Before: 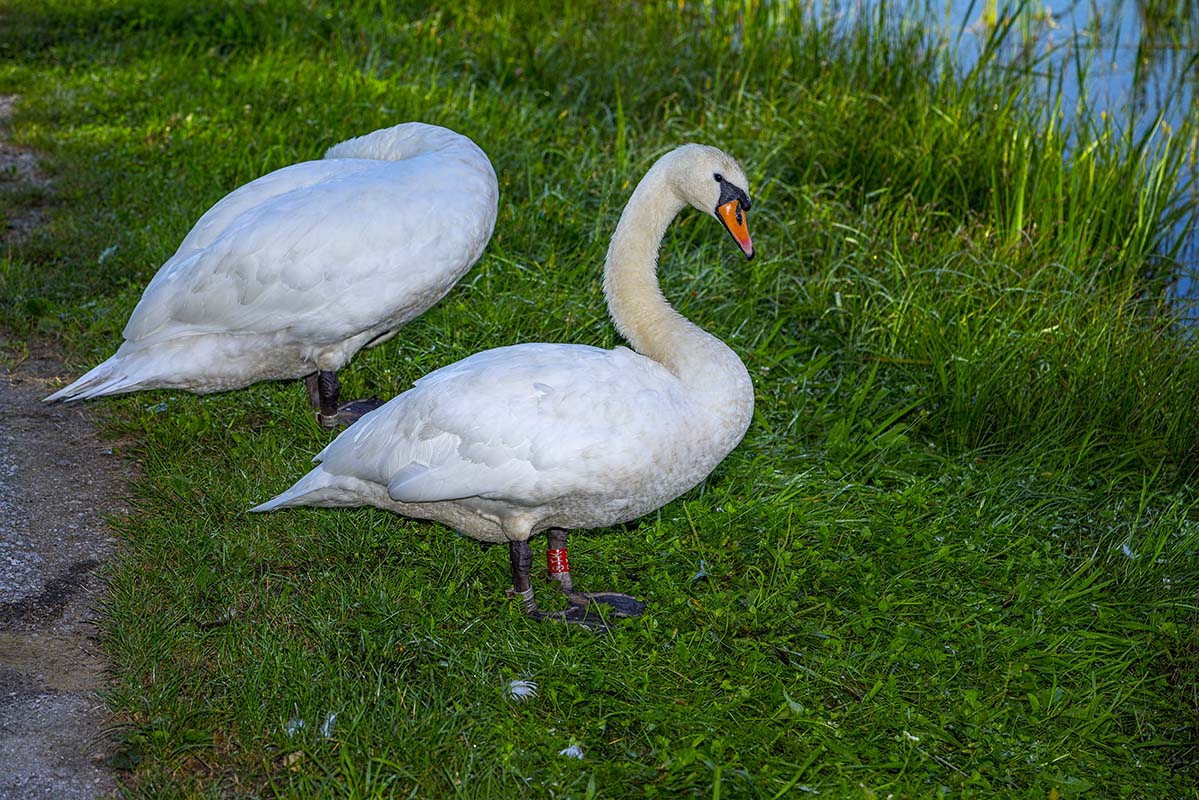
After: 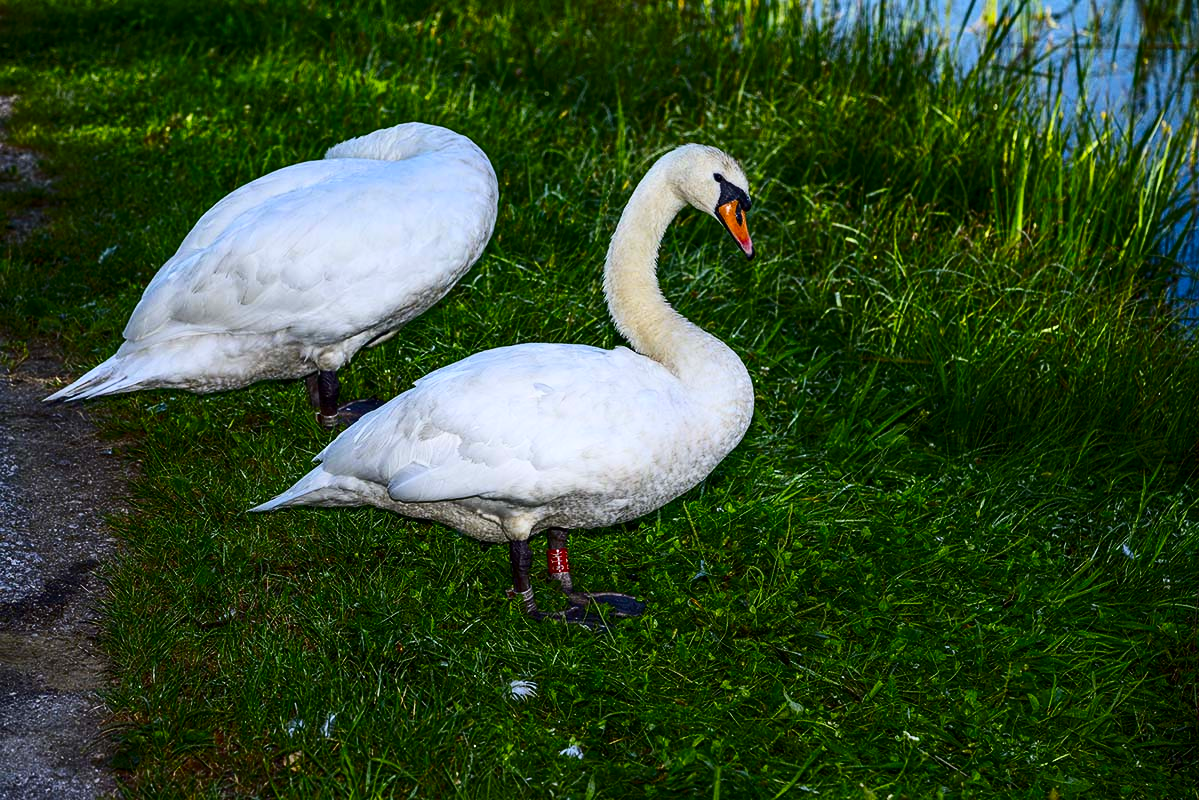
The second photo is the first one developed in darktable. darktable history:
contrast brightness saturation: contrast 0.309, brightness -0.074, saturation 0.167
